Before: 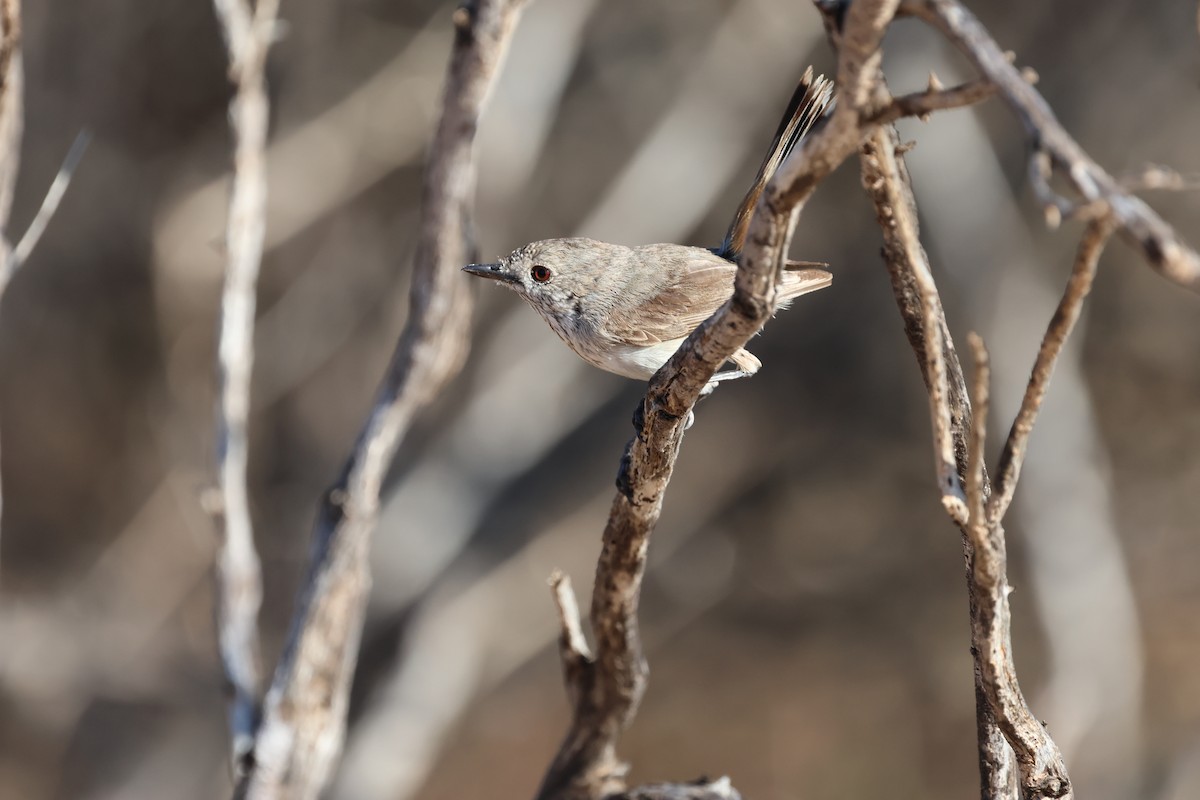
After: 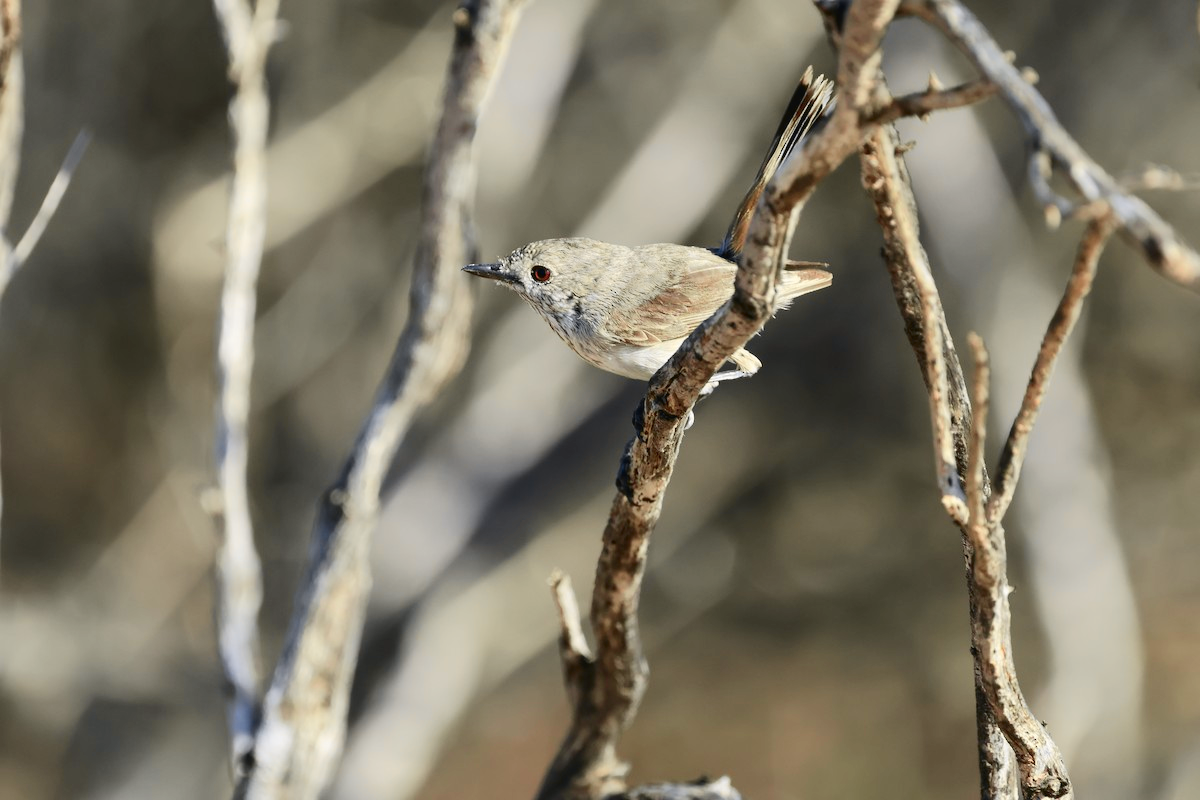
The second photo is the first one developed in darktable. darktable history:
tone curve: curves: ch0 [(0, 0.018) (0.061, 0.041) (0.205, 0.191) (0.289, 0.292) (0.39, 0.424) (0.493, 0.551) (0.666, 0.743) (0.795, 0.841) (1, 0.998)]; ch1 [(0, 0) (0.385, 0.343) (0.439, 0.415) (0.494, 0.498) (0.501, 0.501) (0.51, 0.496) (0.548, 0.554) (0.586, 0.61) (0.684, 0.658) (0.783, 0.804) (1, 1)]; ch2 [(0, 0) (0.304, 0.31) (0.403, 0.399) (0.441, 0.428) (0.47, 0.469) (0.498, 0.496) (0.524, 0.538) (0.566, 0.588) (0.648, 0.665) (0.697, 0.699) (1, 1)], color space Lab, independent channels, preserve colors none
